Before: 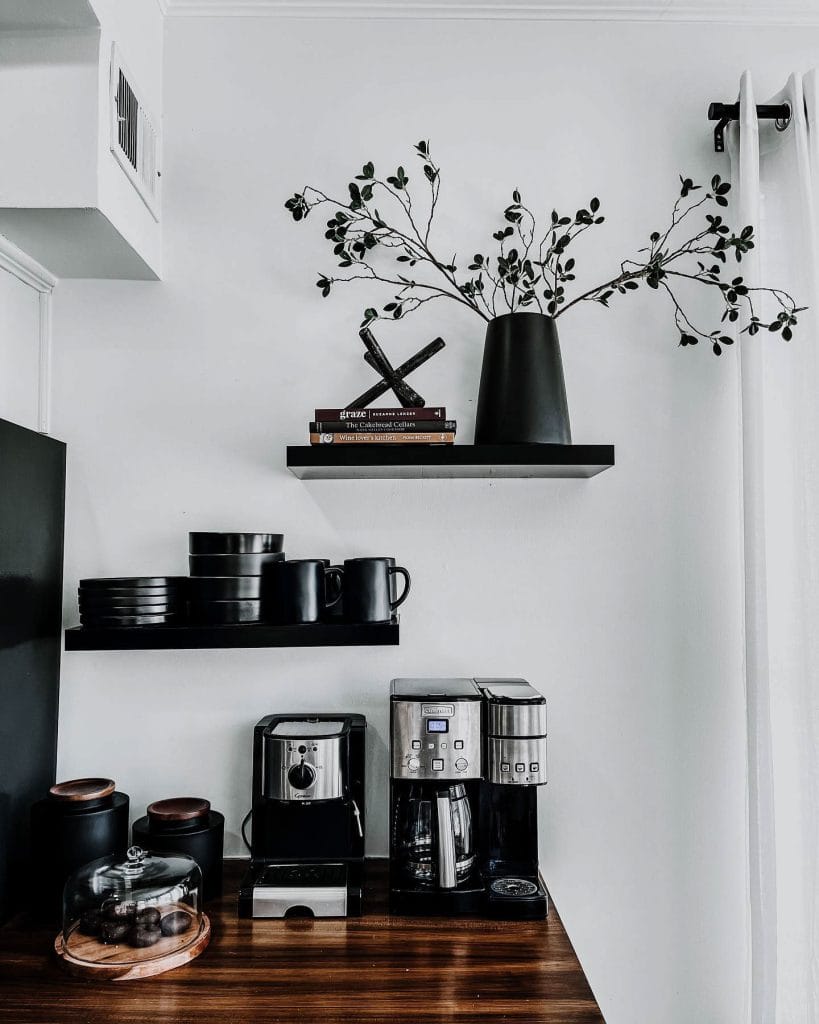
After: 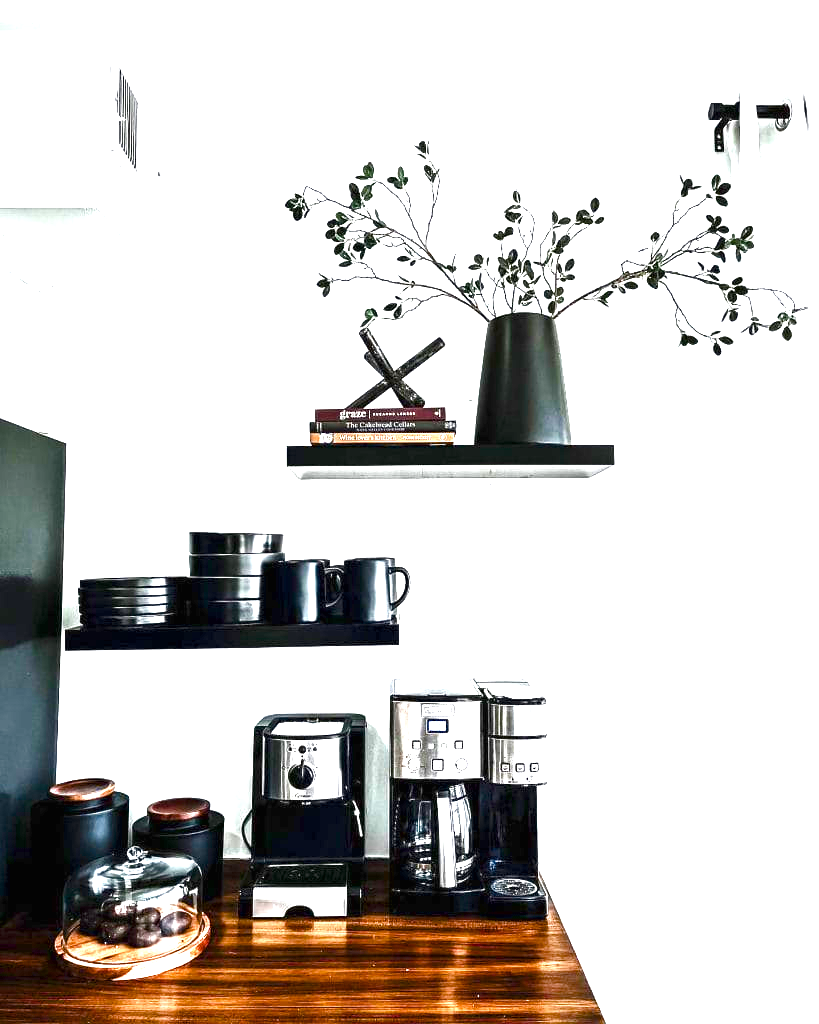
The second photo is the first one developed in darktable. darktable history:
color balance rgb: linear chroma grading › shadows -2.2%, linear chroma grading › highlights -15%, linear chroma grading › global chroma -10%, linear chroma grading › mid-tones -10%, perceptual saturation grading › global saturation 45%, perceptual saturation grading › highlights -50%, perceptual saturation grading › shadows 30%, perceptual brilliance grading › global brilliance 18%, global vibrance 45%
exposure: black level correction 0, exposure 1.55 EV, compensate exposure bias true, compensate highlight preservation false
